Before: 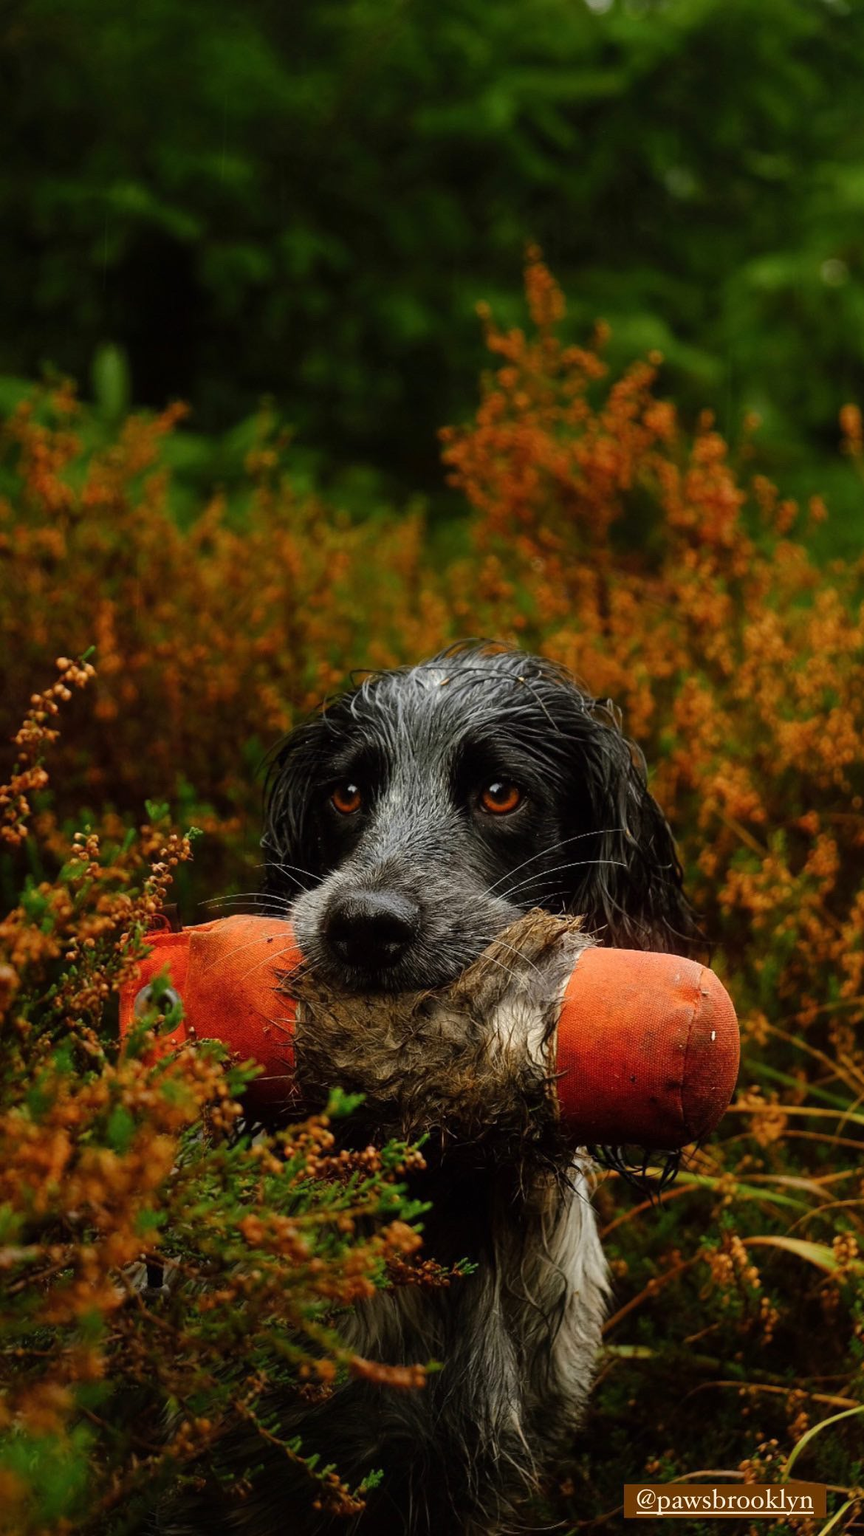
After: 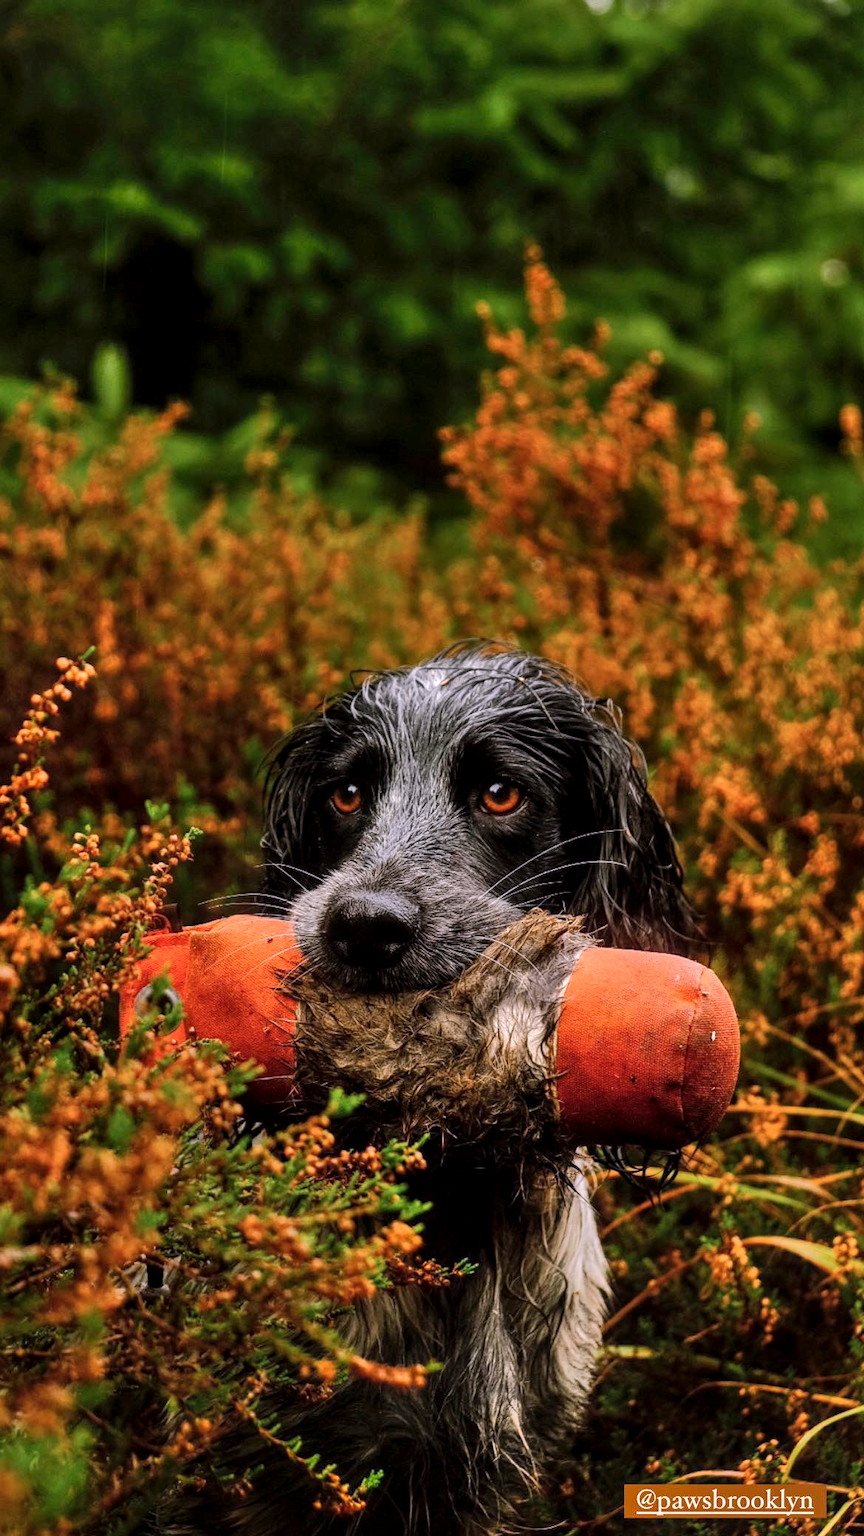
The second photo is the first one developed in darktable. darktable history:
white balance: red 1.066, blue 1.119
shadows and highlights: low approximation 0.01, soften with gaussian
local contrast: detail 130%
